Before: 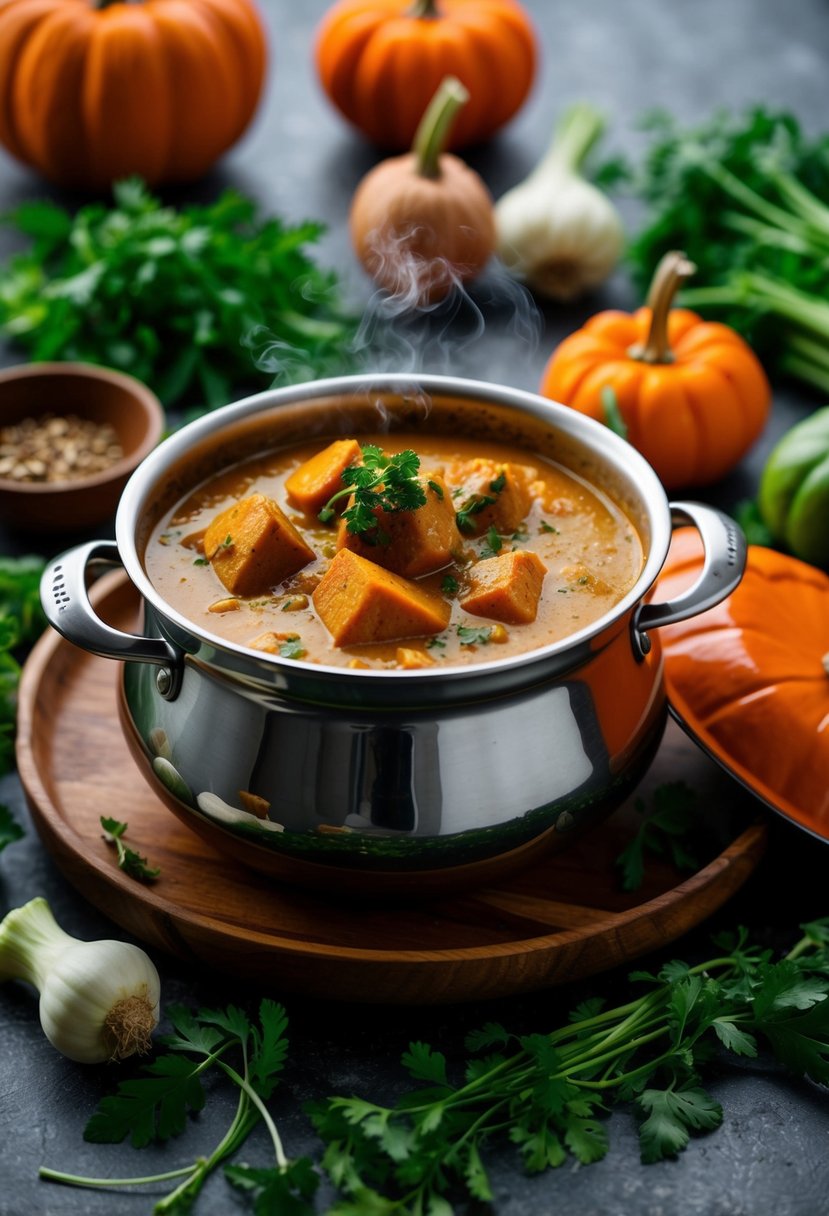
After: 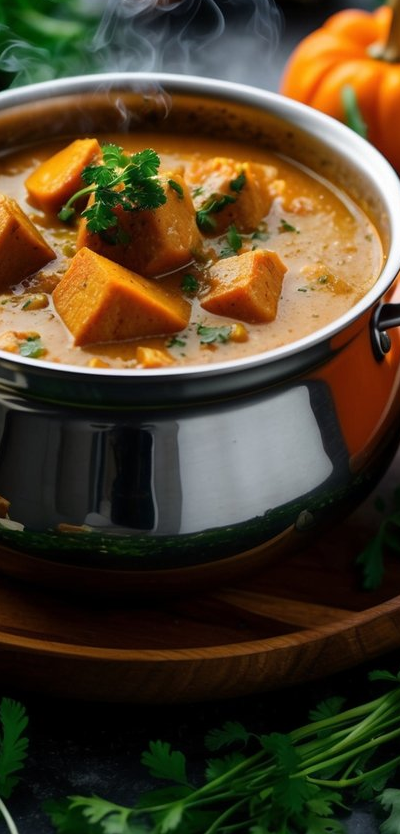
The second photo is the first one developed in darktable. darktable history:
crop: left 31.408%, top 24.772%, right 20.325%, bottom 6.566%
